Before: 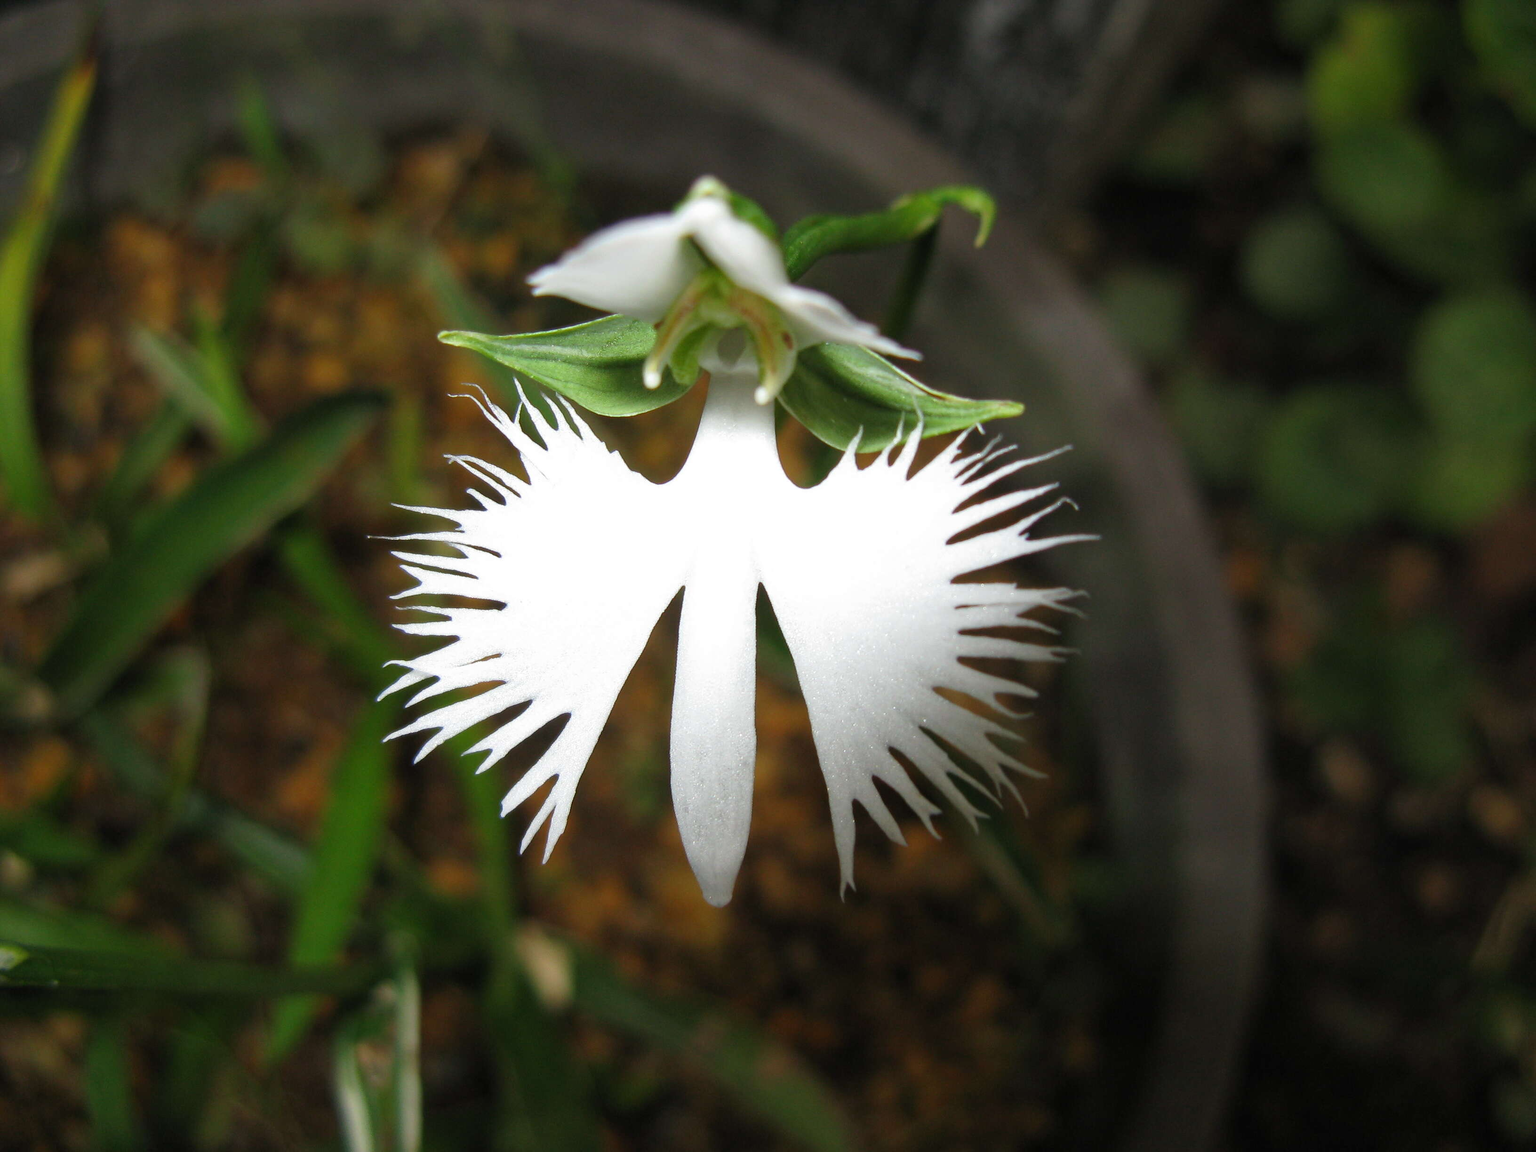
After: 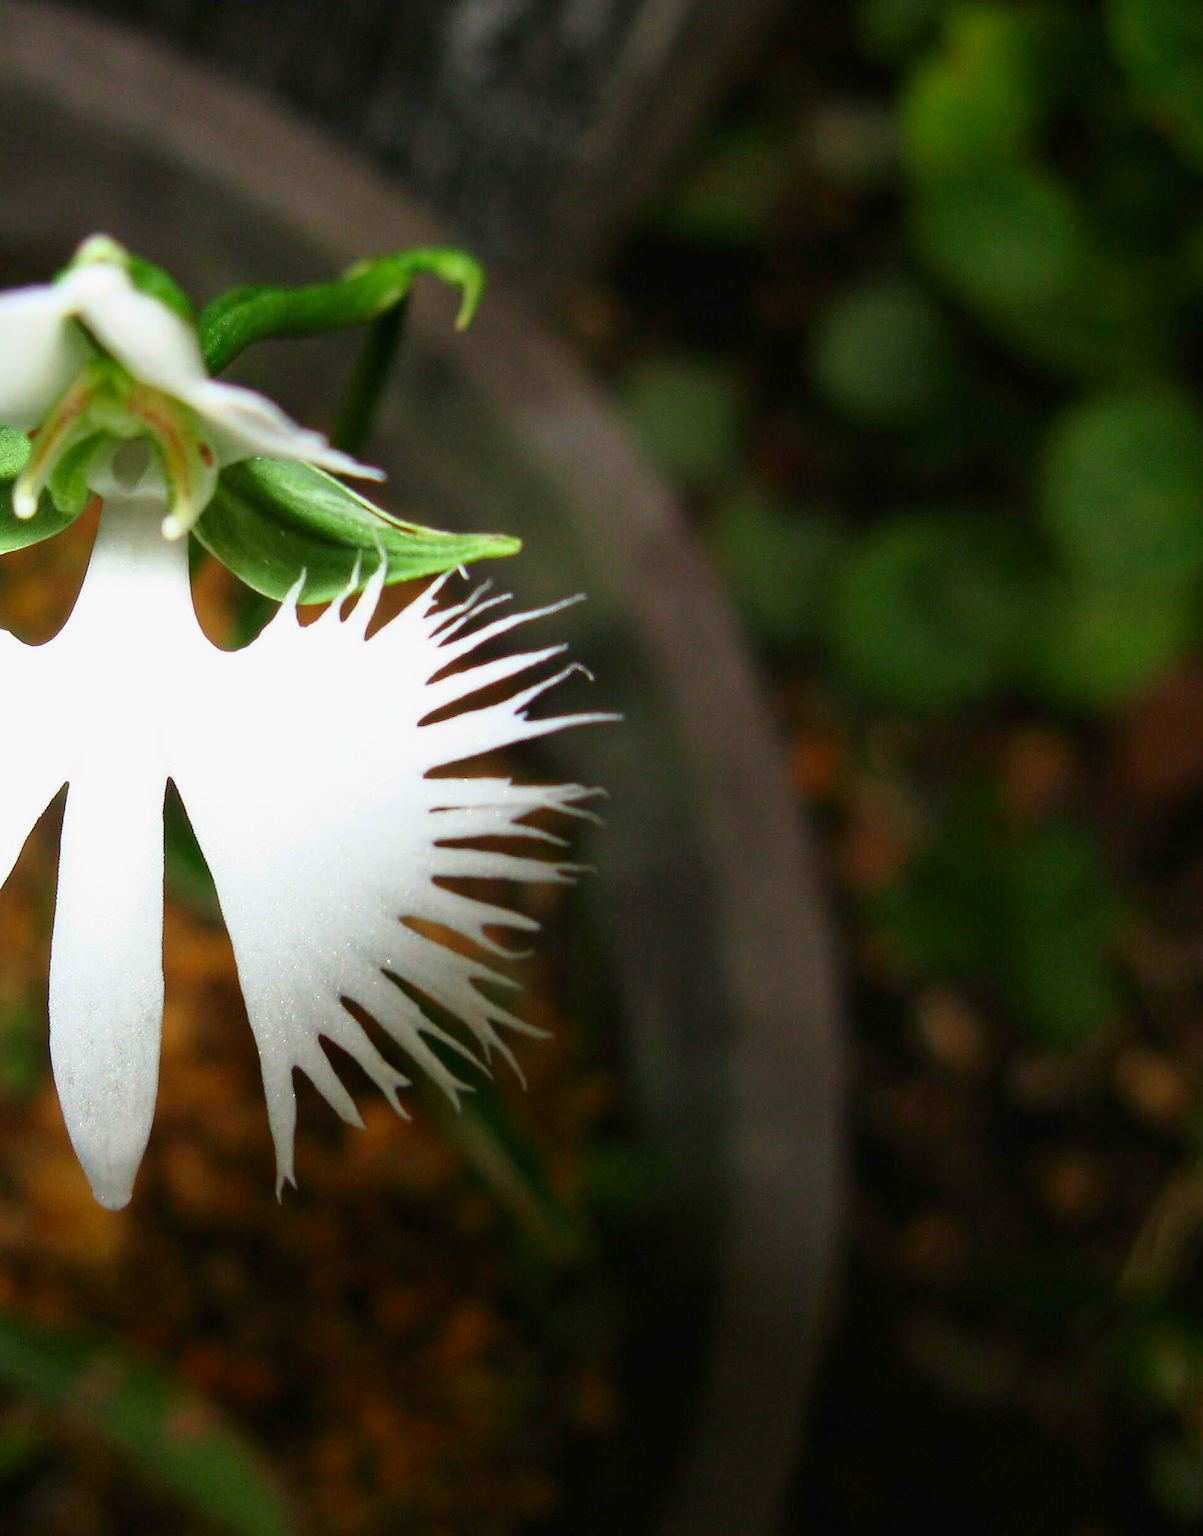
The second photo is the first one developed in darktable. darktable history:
tone curve: curves: ch0 [(0, 0) (0.091, 0.075) (0.409, 0.457) (0.733, 0.82) (0.844, 0.908) (0.909, 0.942) (1, 0.973)]; ch1 [(0, 0) (0.437, 0.404) (0.5, 0.5) (0.529, 0.556) (0.58, 0.606) (0.616, 0.654) (1, 1)]; ch2 [(0, 0) (0.442, 0.415) (0.5, 0.5) (0.535, 0.557) (0.585, 0.62) (1, 1)], color space Lab, independent channels, preserve colors none
crop: left 41.258%
sharpen: radius 1.238, amount 0.301, threshold 0.017
